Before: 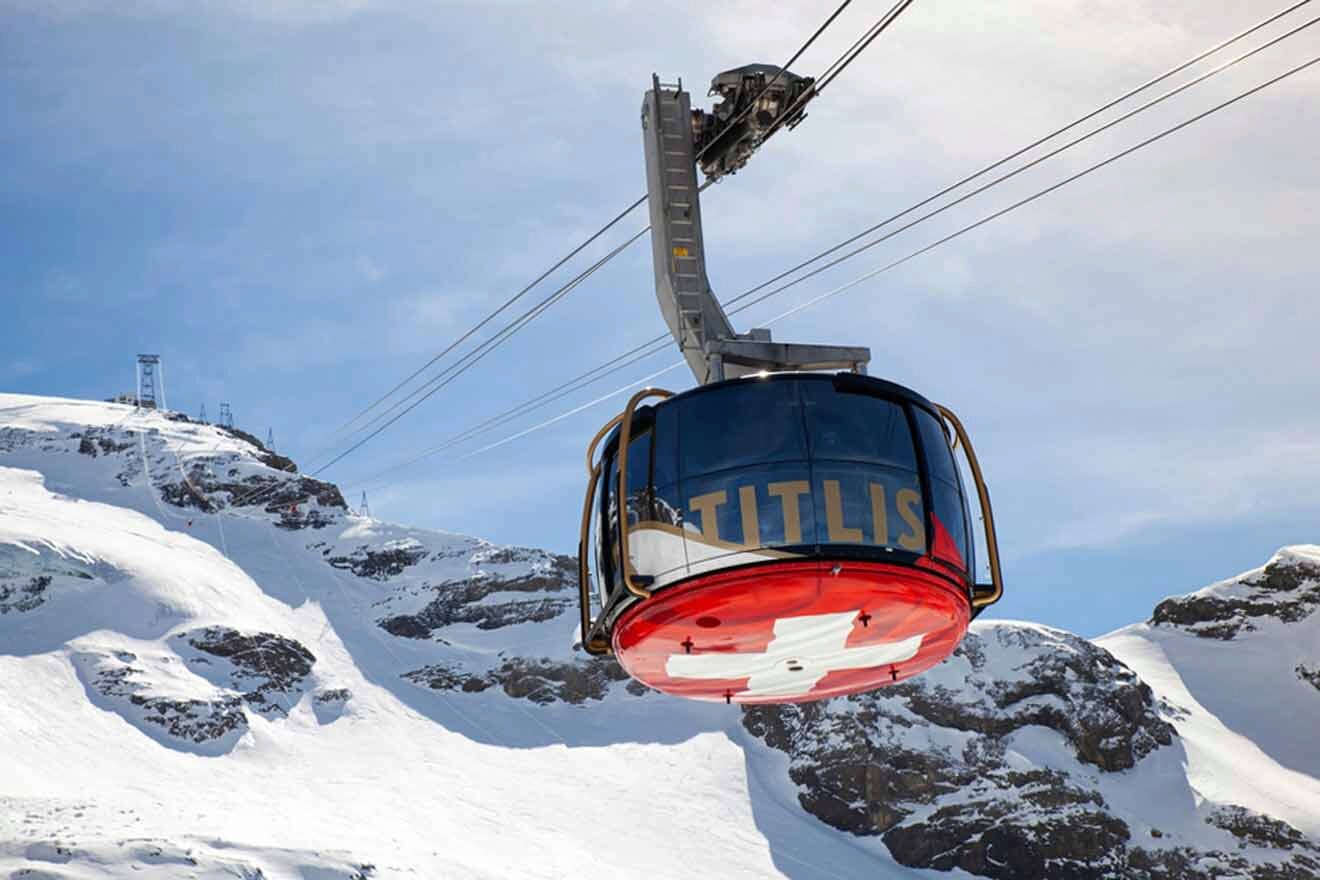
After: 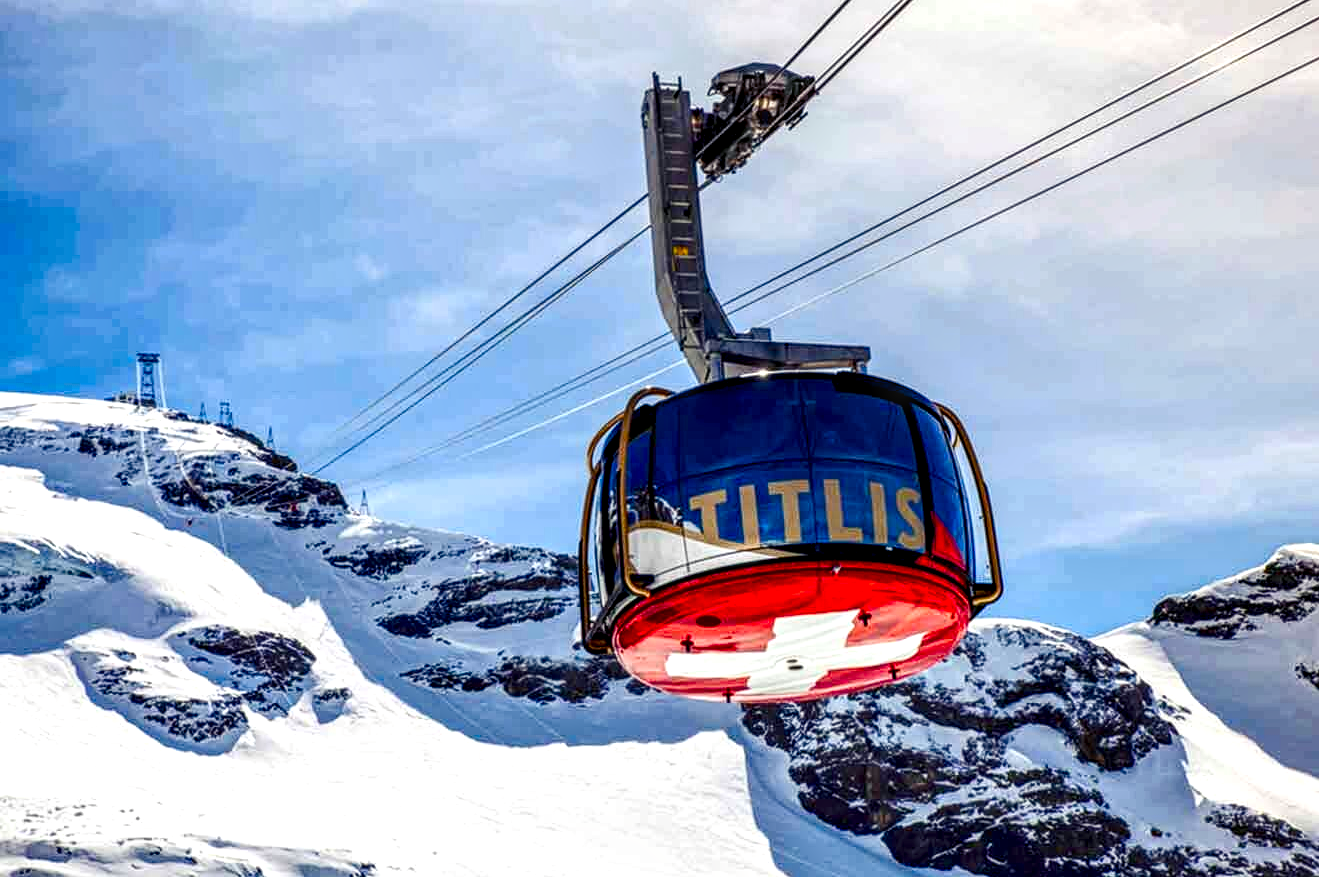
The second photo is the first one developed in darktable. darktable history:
contrast brightness saturation: contrast 0.175, saturation 0.305
contrast equalizer: y [[0.6 ×6], [0.55 ×6], [0 ×6], [0 ×6], [0 ×6]], mix 0.316
local contrast: highlights 5%, shadows 4%, detail 181%
color balance rgb: shadows lift › luminance -21.854%, shadows lift › chroma 6.611%, shadows lift › hue 271.67°, linear chroma grading › global chroma 15.359%, perceptual saturation grading › global saturation 24.989%, perceptual saturation grading › highlights -50.195%, perceptual saturation grading › shadows 30.624%, global vibrance 5.027%
crop: top 0.14%, bottom 0.104%
